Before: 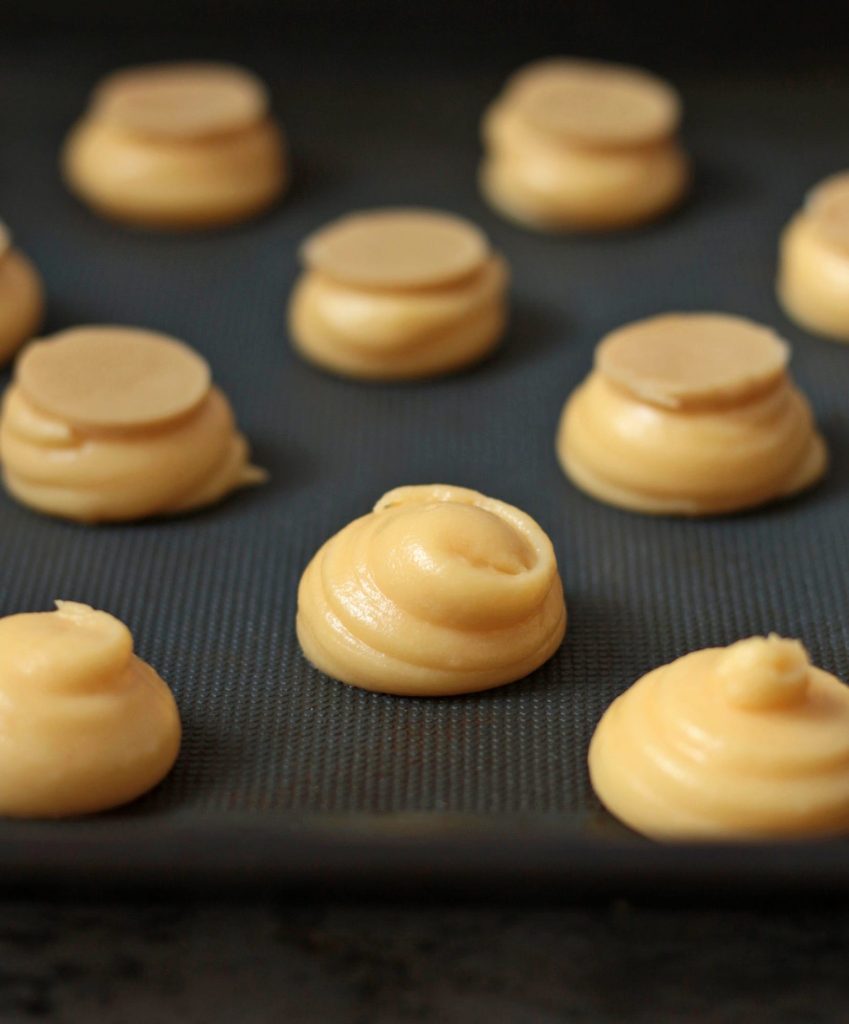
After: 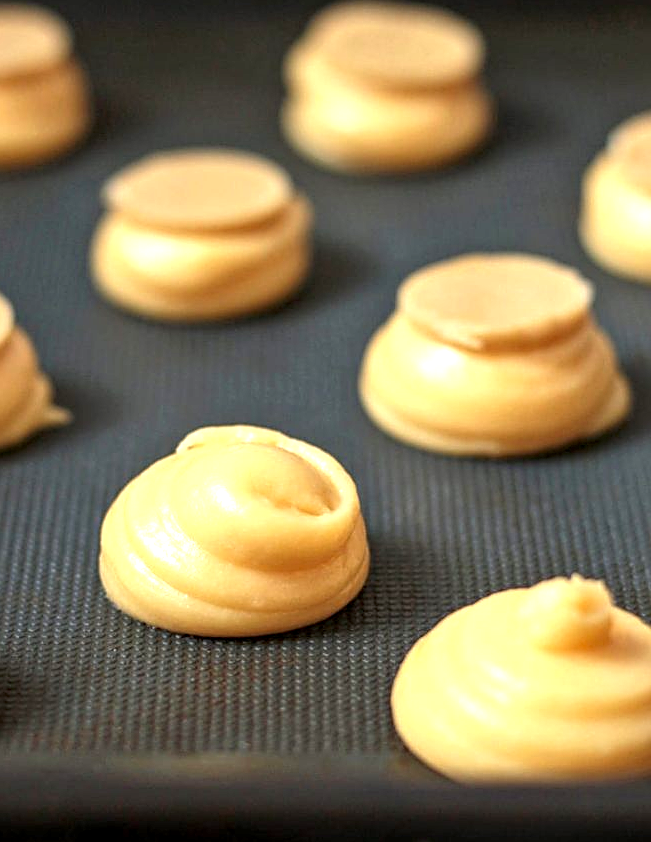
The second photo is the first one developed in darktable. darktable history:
crop: left 23.318%, top 5.843%, bottom 11.851%
exposure: black level correction 0.001, exposure 0.965 EV, compensate highlight preservation false
local contrast: detail 130%
sharpen: on, module defaults
